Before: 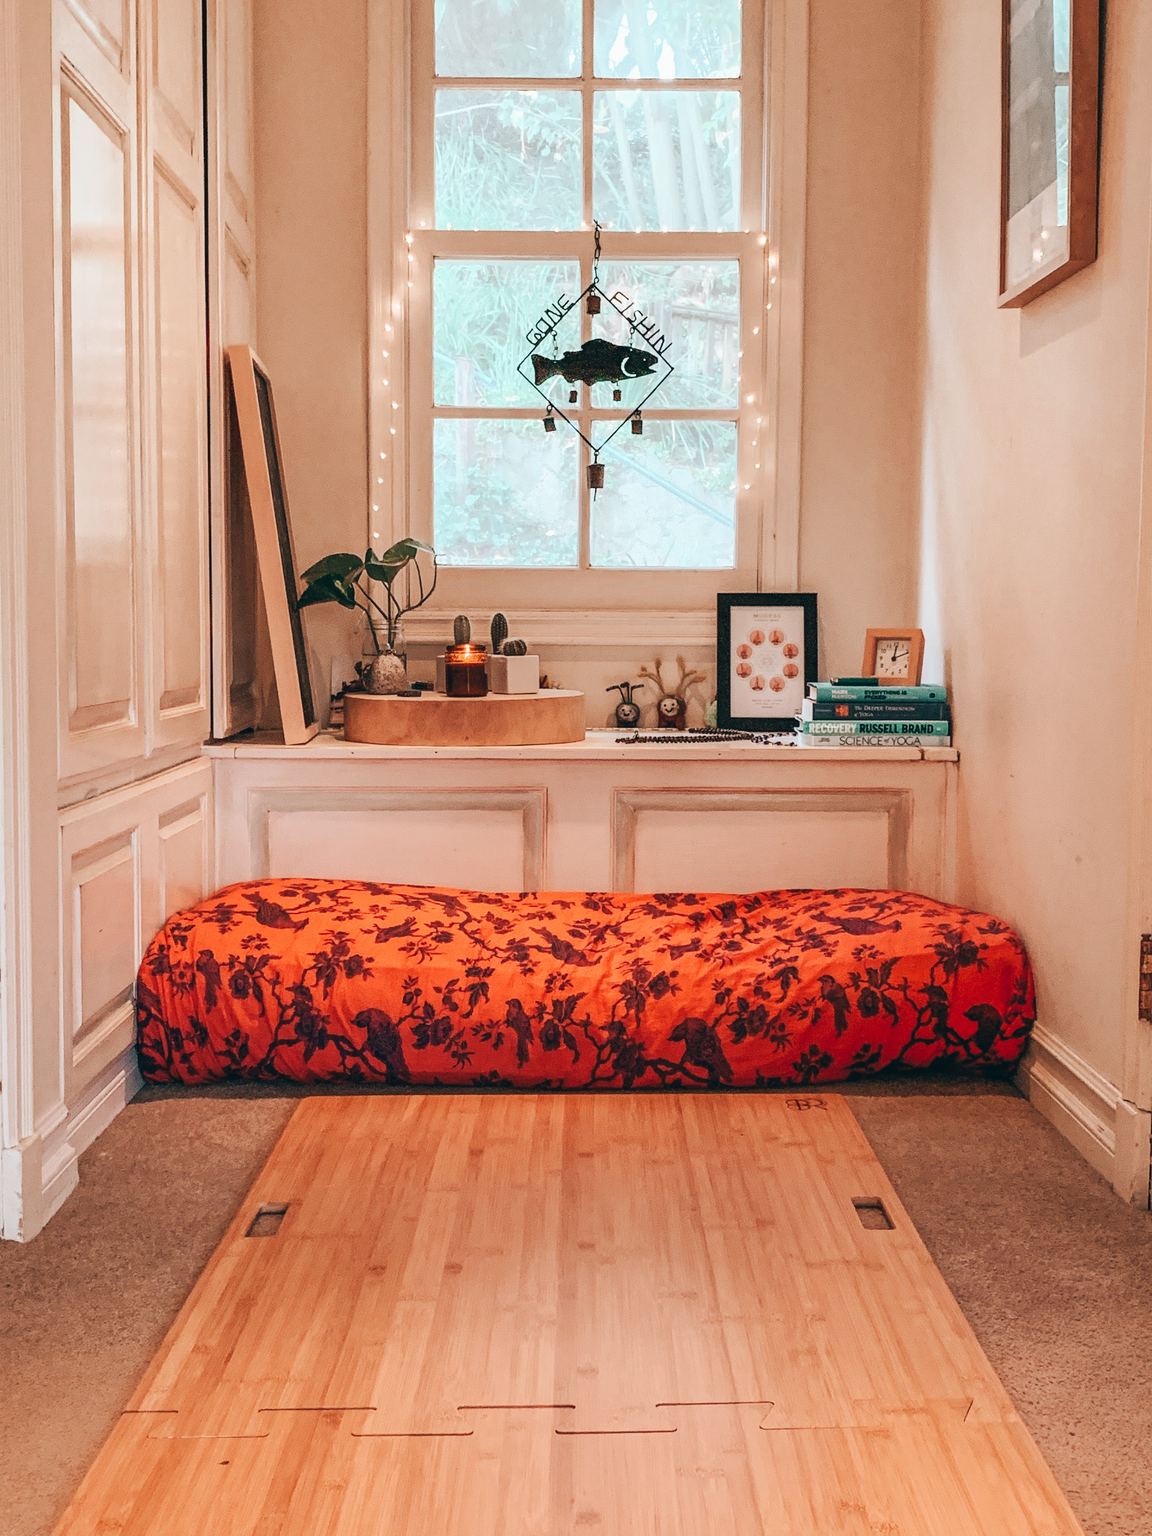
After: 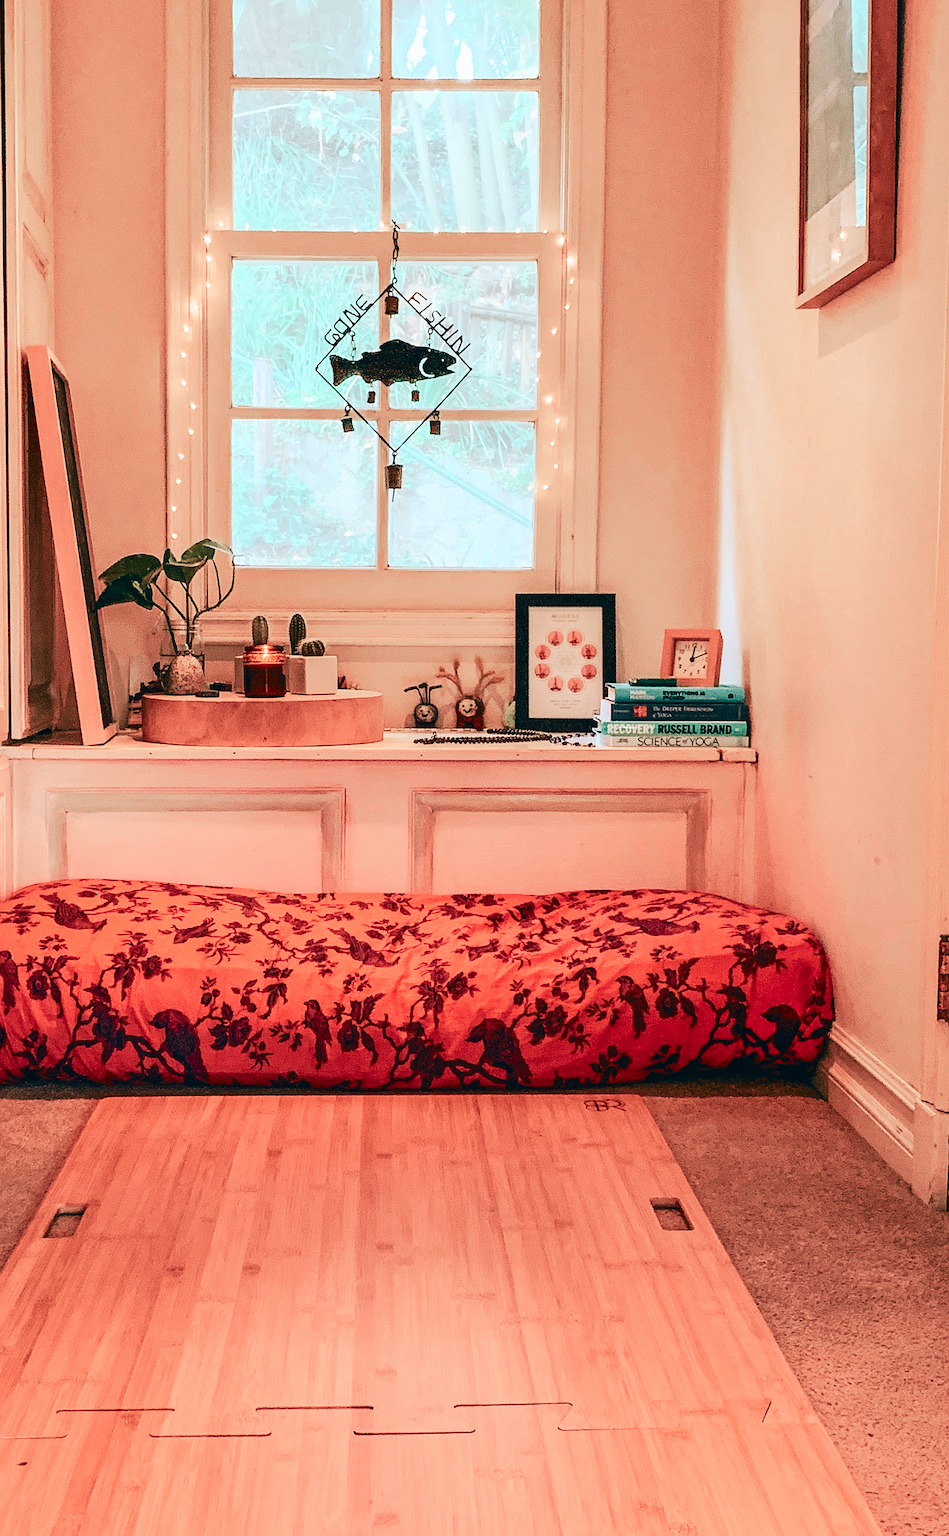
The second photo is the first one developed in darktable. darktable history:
crop: left 17.582%, bottom 0.031%
tone curve: curves: ch0 [(0, 0) (0.033, 0.016) (0.171, 0.127) (0.33, 0.331) (0.432, 0.475) (0.601, 0.665) (0.843, 0.876) (1, 1)]; ch1 [(0, 0) (0.339, 0.349) (0.445, 0.42) (0.476, 0.47) (0.501, 0.499) (0.516, 0.525) (0.548, 0.563) (0.584, 0.633) (0.728, 0.746) (1, 1)]; ch2 [(0, 0) (0.327, 0.324) (0.417, 0.44) (0.46, 0.453) (0.502, 0.498) (0.517, 0.524) (0.53, 0.554) (0.579, 0.599) (0.745, 0.704) (1, 1)], color space Lab, independent channels, preserve colors none
sharpen: on, module defaults
